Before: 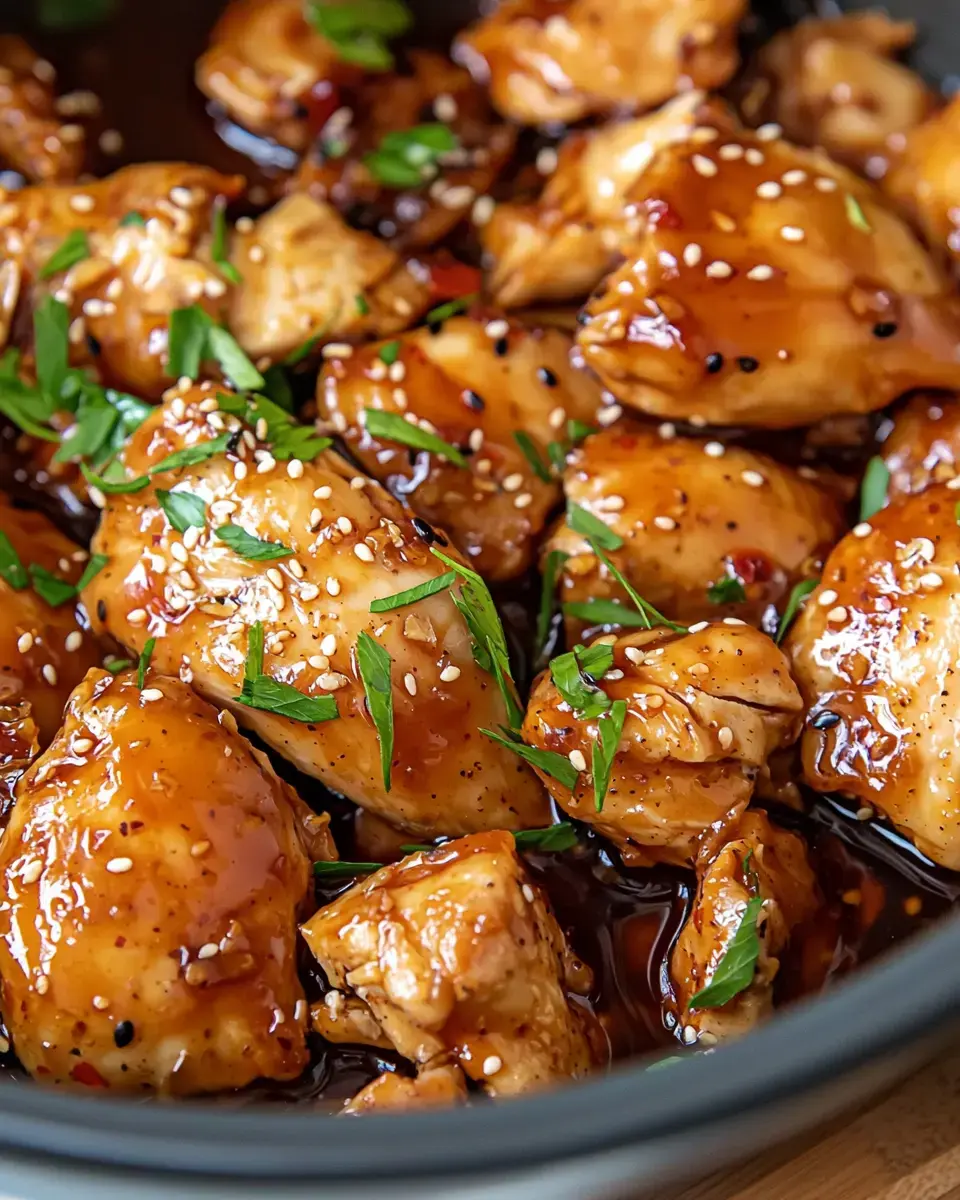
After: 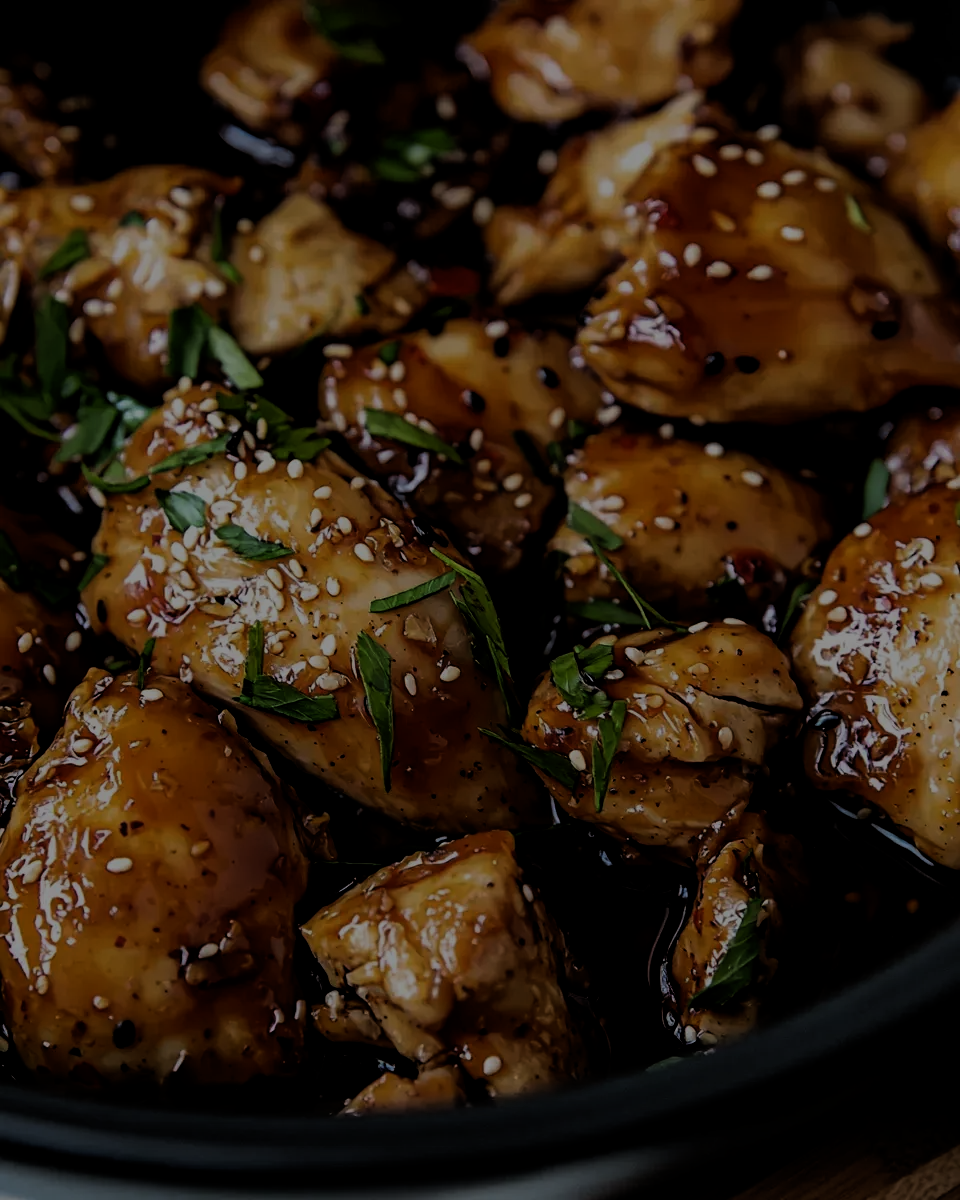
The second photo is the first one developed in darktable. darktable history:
exposure: exposure -2.014 EV, compensate highlight preservation false
filmic rgb: black relative exposure -5.52 EV, white relative exposure 2.5 EV, threshold 2.97 EV, target black luminance 0%, hardness 4.55, latitude 67.2%, contrast 1.447, shadows ↔ highlights balance -4.22%, color science v6 (2022), enable highlight reconstruction true
